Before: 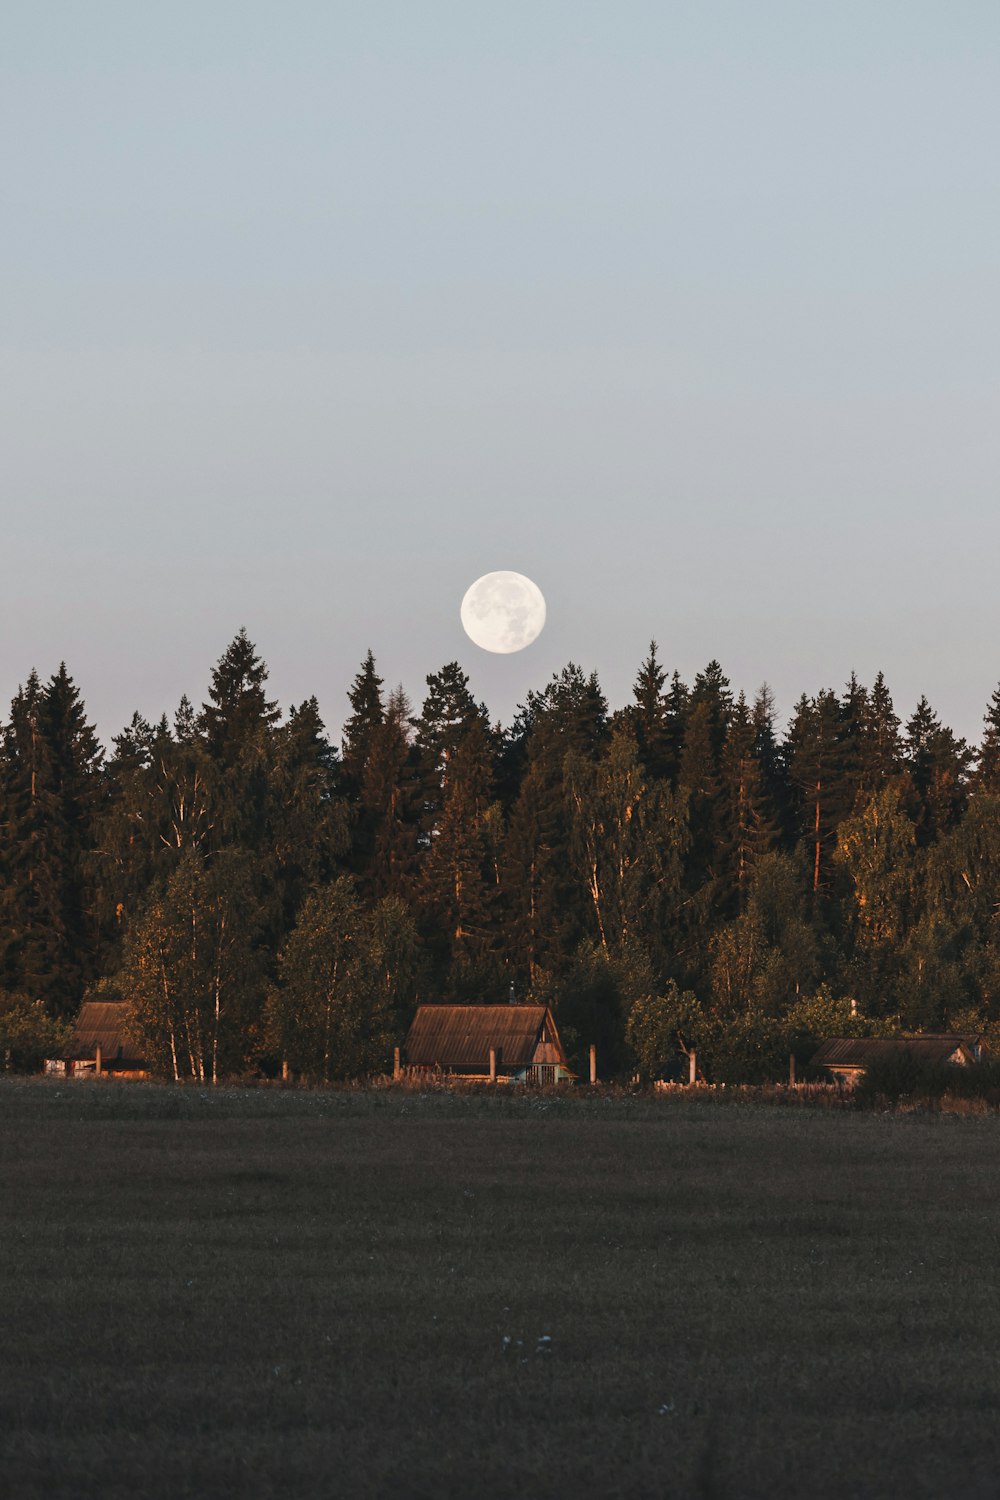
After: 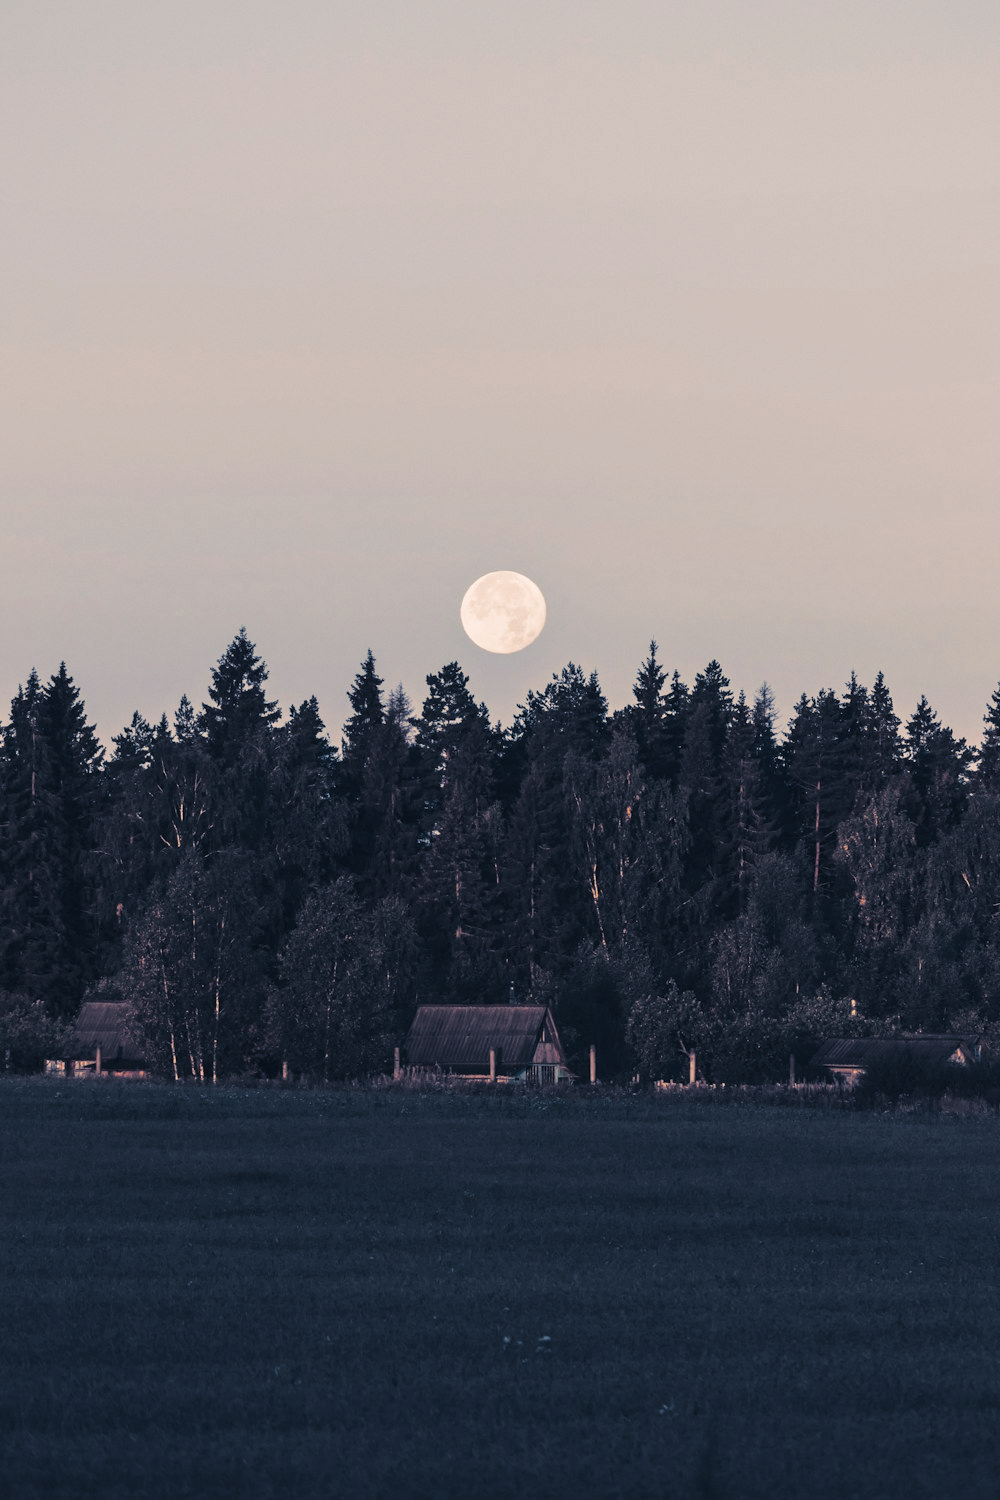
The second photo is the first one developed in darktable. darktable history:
split-toning: shadows › hue 226.8°, shadows › saturation 0.56, highlights › hue 28.8°, balance -40, compress 0%
